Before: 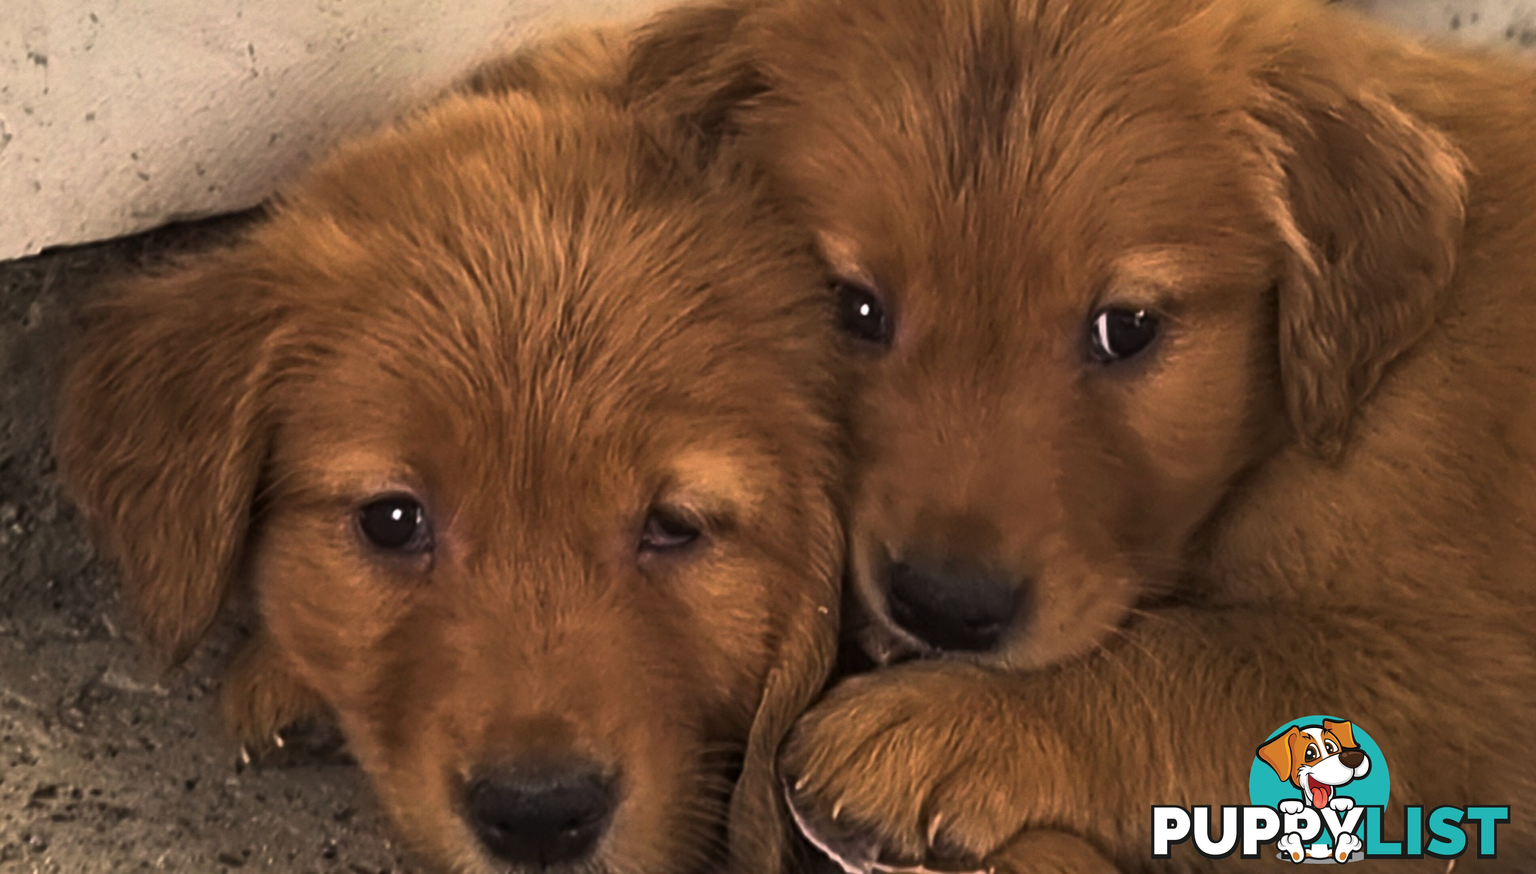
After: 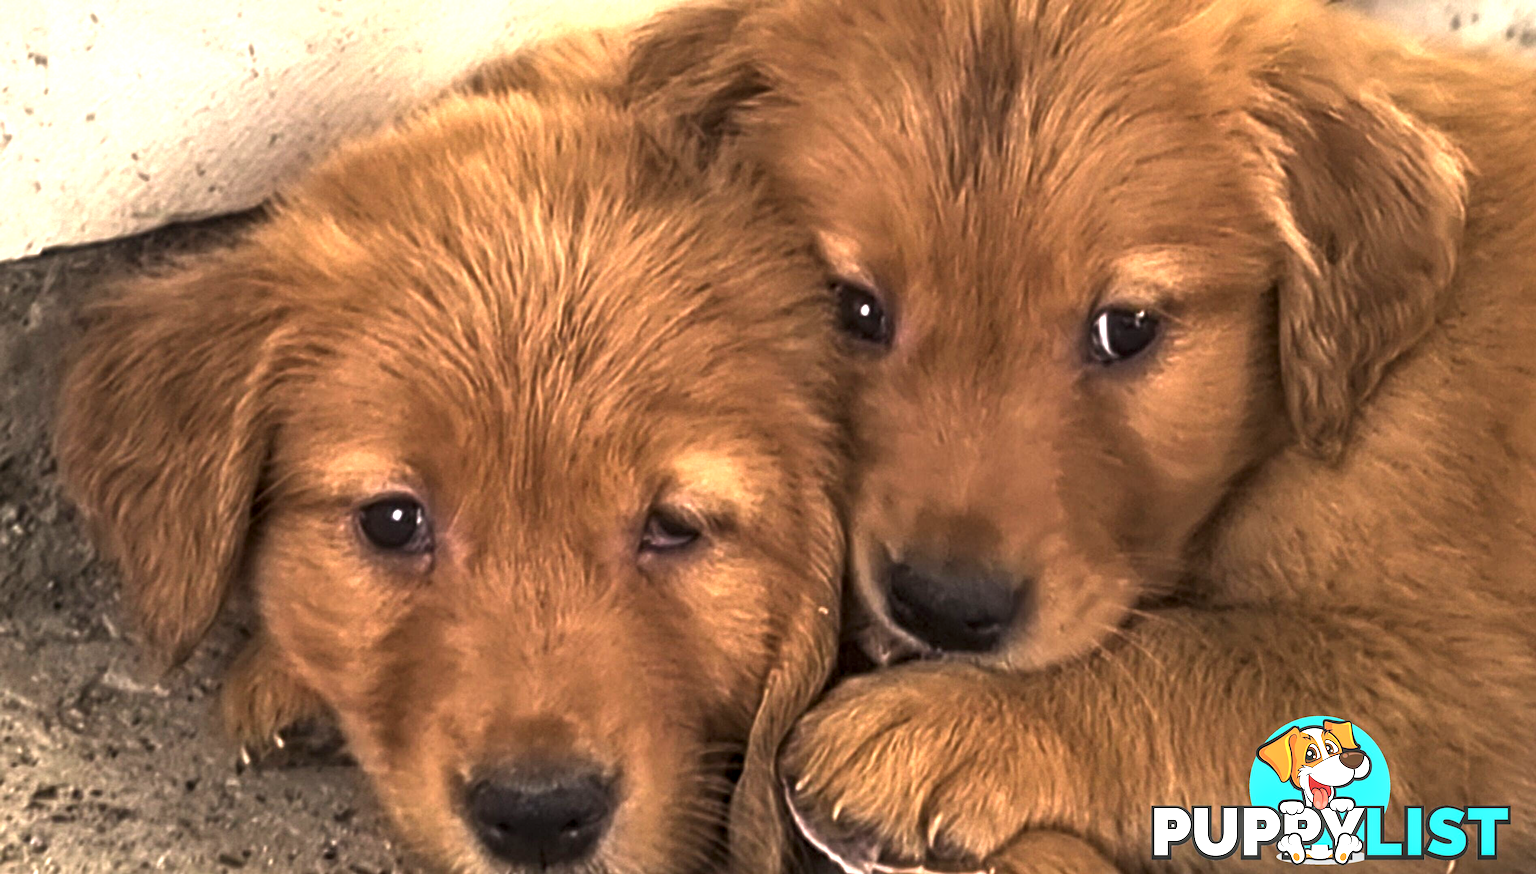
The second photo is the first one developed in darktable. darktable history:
local contrast: detail 130%
exposure: black level correction 0, exposure 1.199 EV, compensate highlight preservation false
